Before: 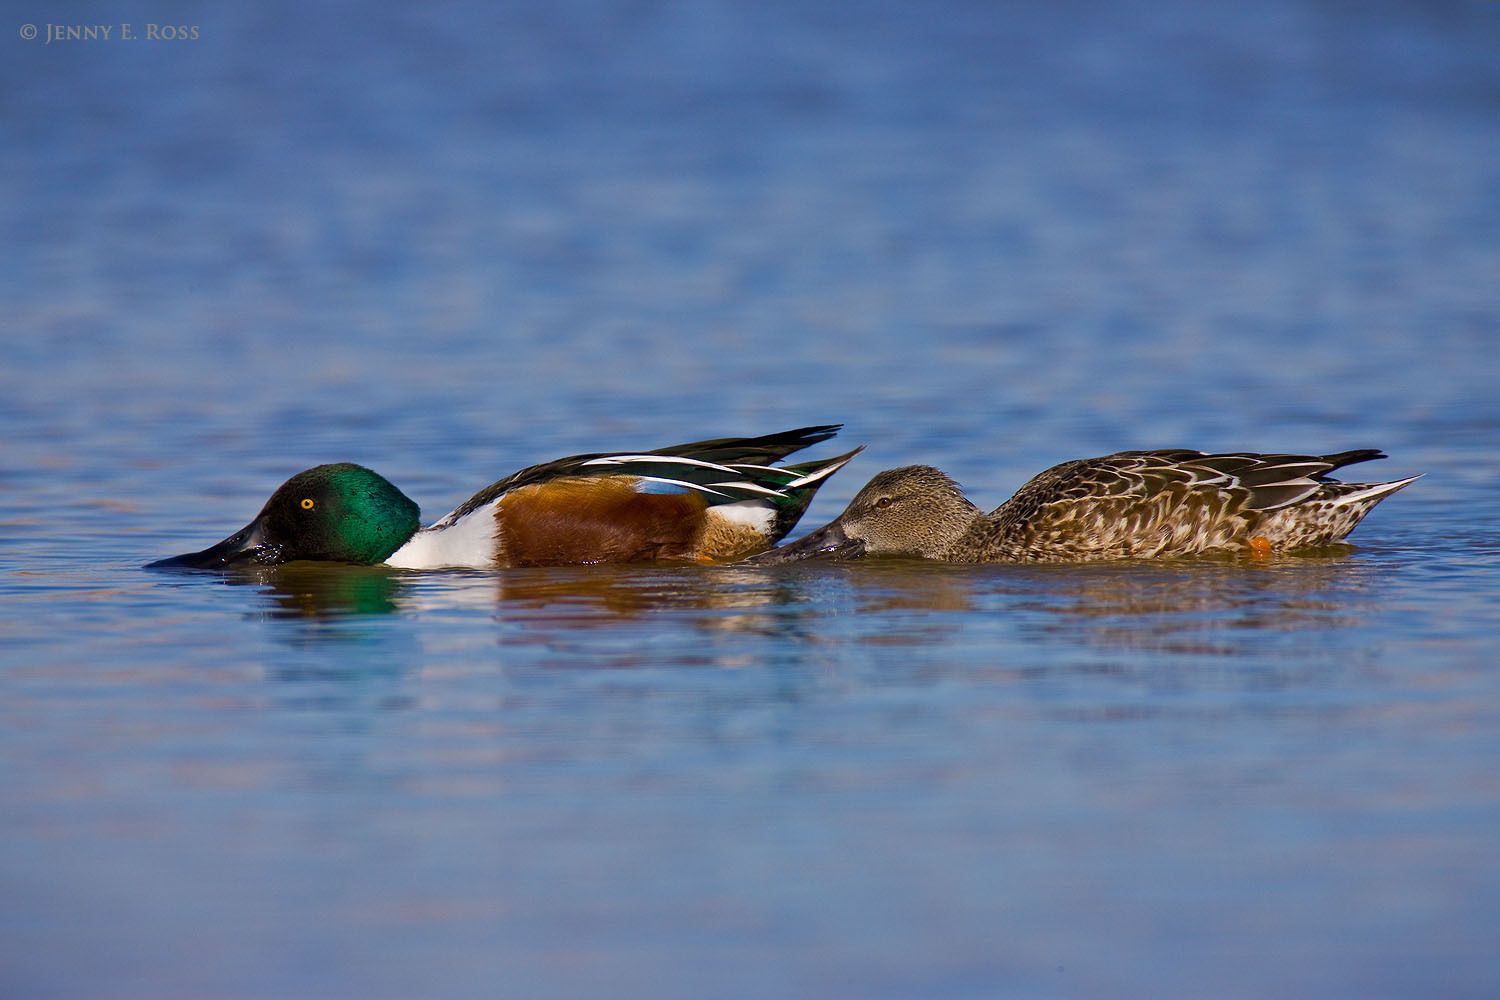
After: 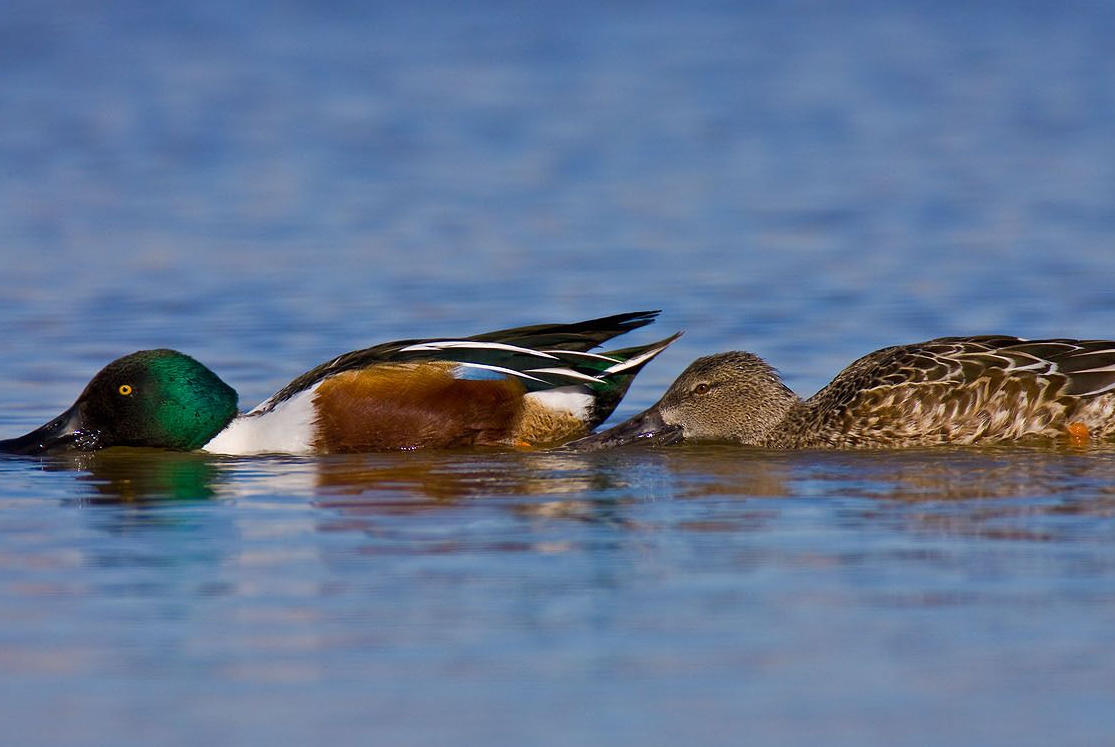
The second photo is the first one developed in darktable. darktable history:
crop and rotate: left 12.151%, top 11.4%, right 13.489%, bottom 13.889%
